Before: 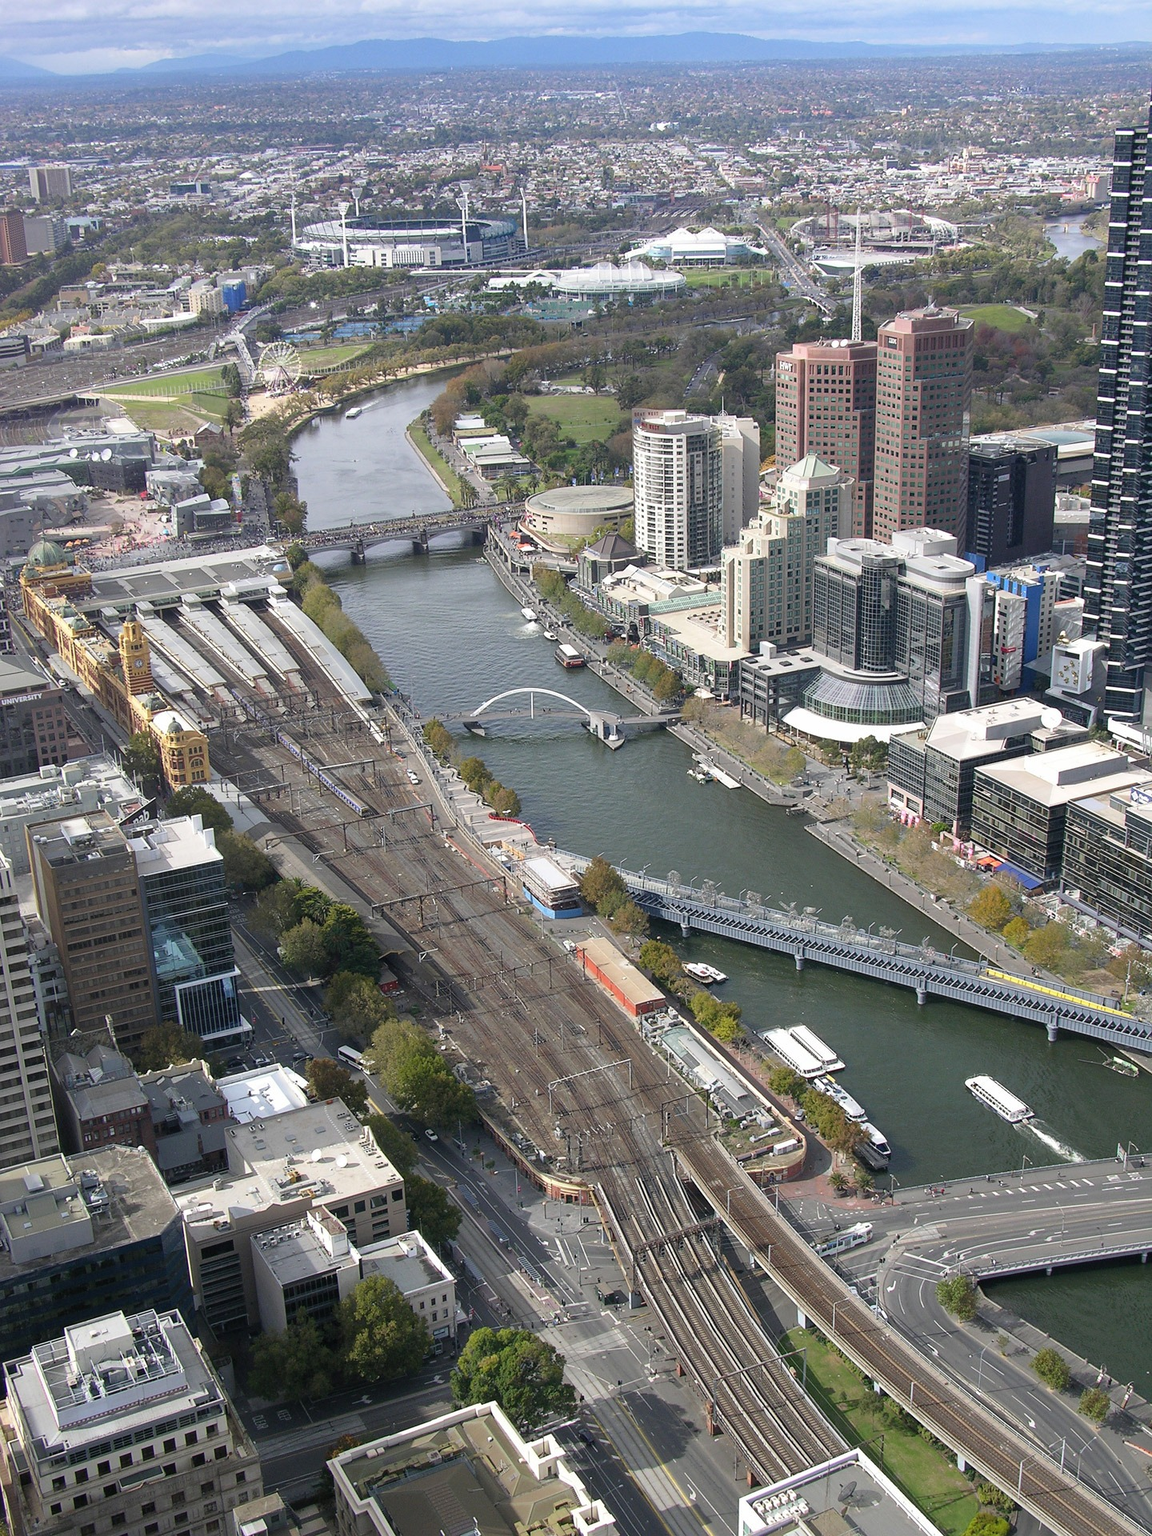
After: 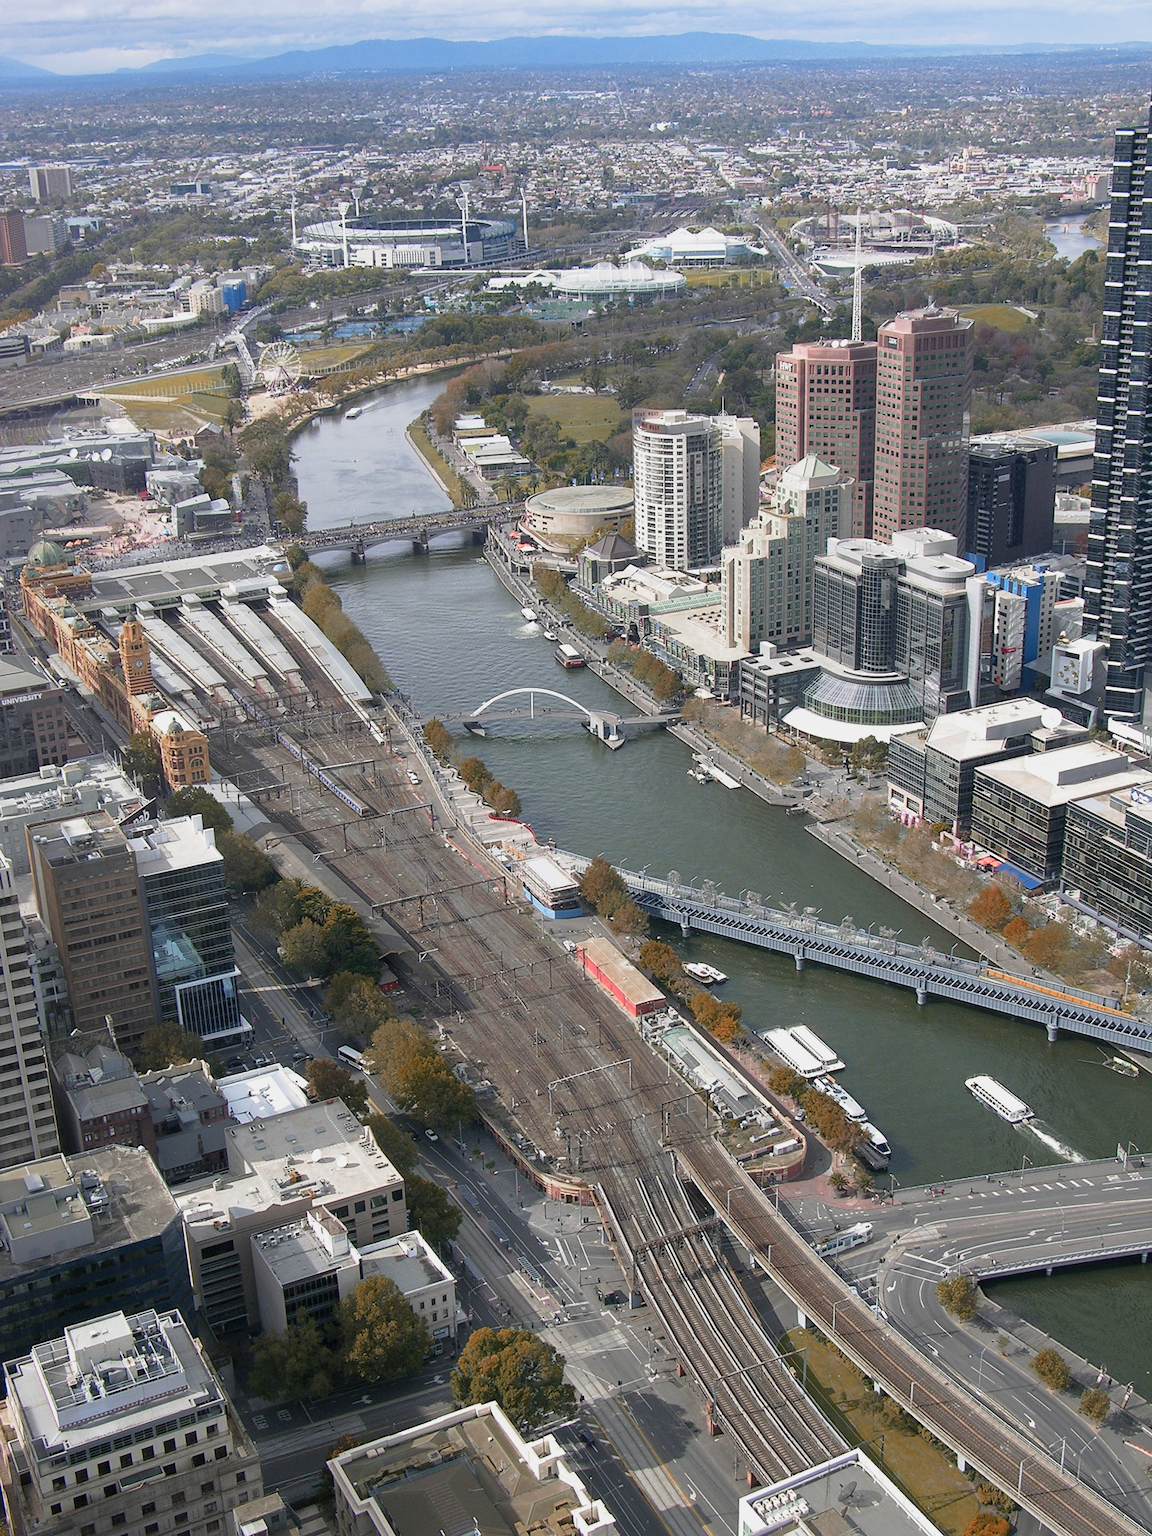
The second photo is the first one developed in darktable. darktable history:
color zones: curves: ch0 [(0.006, 0.385) (0.143, 0.563) (0.243, 0.321) (0.352, 0.464) (0.516, 0.456) (0.625, 0.5) (0.75, 0.5) (0.875, 0.5)]; ch1 [(0, 0.5) (0.134, 0.504) (0.246, 0.463) (0.421, 0.515) (0.5, 0.56) (0.625, 0.5) (0.75, 0.5) (0.875, 0.5)]; ch2 [(0, 0.5) (0.131, 0.426) (0.307, 0.289) (0.38, 0.188) (0.513, 0.216) (0.625, 0.548) (0.75, 0.468) (0.838, 0.396) (0.971, 0.311)]
tone curve: curves: ch0 [(0.013, 0) (0.061, 0.068) (0.239, 0.256) (0.502, 0.505) (0.683, 0.676) (0.761, 0.773) (0.858, 0.858) (0.987, 0.945)]; ch1 [(0, 0) (0.172, 0.123) (0.304, 0.288) (0.414, 0.44) (0.472, 0.473) (0.502, 0.508) (0.521, 0.528) (0.583, 0.595) (0.654, 0.673) (0.728, 0.761) (1, 1)]; ch2 [(0, 0) (0.411, 0.424) (0.485, 0.476) (0.502, 0.502) (0.553, 0.557) (0.57, 0.576) (1, 1)], preserve colors none
